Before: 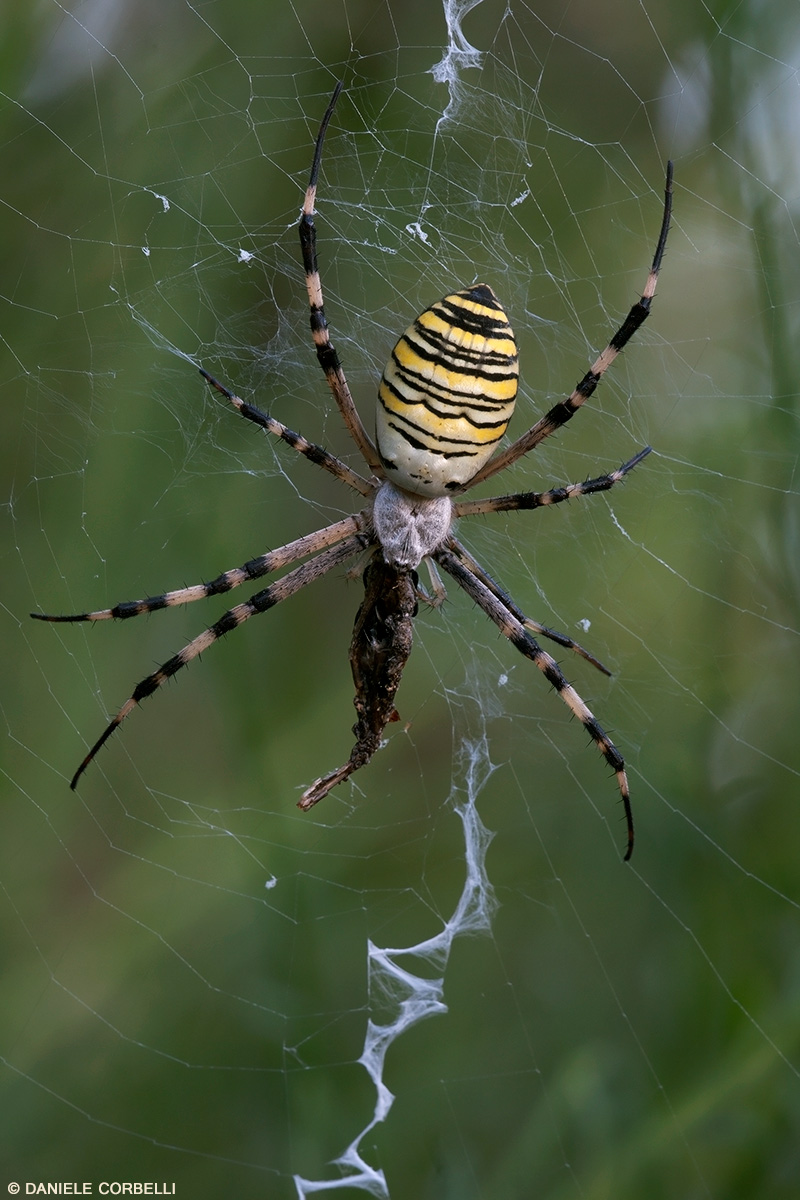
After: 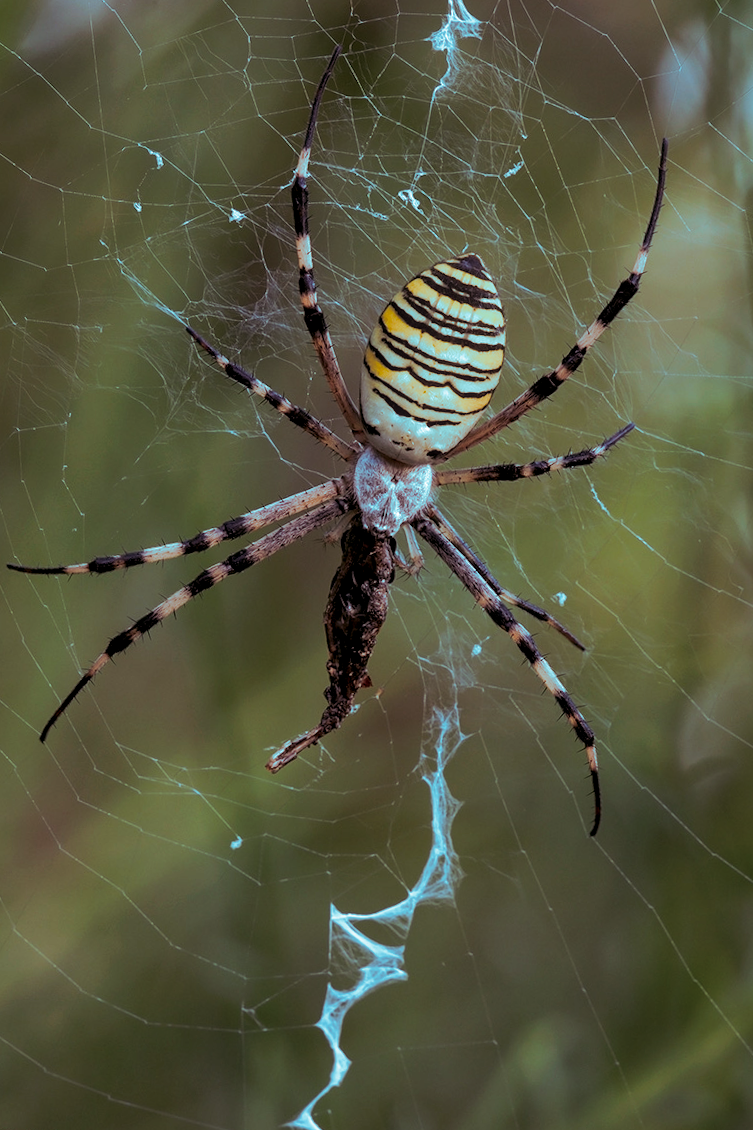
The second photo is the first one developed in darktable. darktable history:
split-toning: shadows › hue 327.6°, highlights › hue 198°, highlights › saturation 0.55, balance -21.25, compress 0%
color balance rgb: perceptual saturation grading › global saturation 25%, perceptual brilliance grading › mid-tones 10%, perceptual brilliance grading › shadows 15%, global vibrance 20%
crop and rotate: angle -2.38°
local contrast: on, module defaults
